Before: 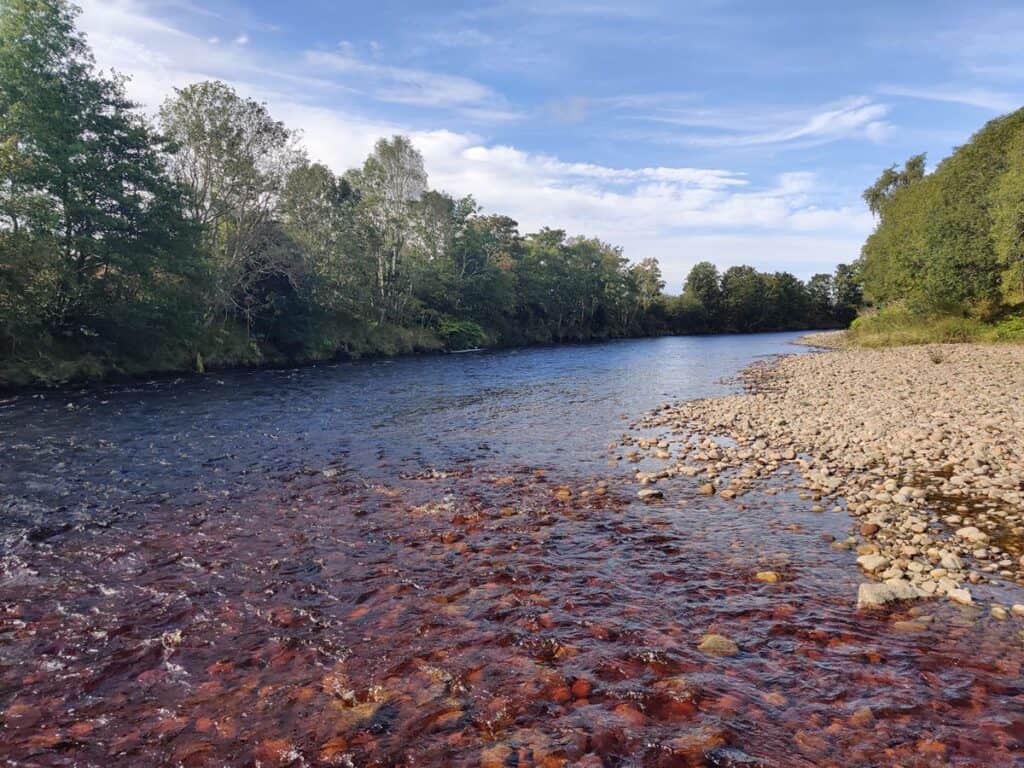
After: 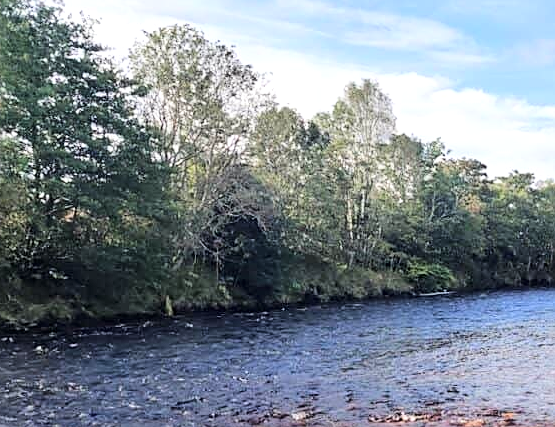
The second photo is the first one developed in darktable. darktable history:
base curve: curves: ch0 [(0, 0) (0.008, 0.007) (0.022, 0.029) (0.048, 0.089) (0.092, 0.197) (0.191, 0.399) (0.275, 0.534) (0.357, 0.65) (0.477, 0.78) (0.542, 0.833) (0.799, 0.973) (1, 1)]
sharpen: on, module defaults
contrast brightness saturation: saturation -0.049
crop and rotate: left 3.04%, top 7.422%, right 42.708%, bottom 36.913%
local contrast: highlights 104%, shadows 97%, detail 119%, midtone range 0.2
